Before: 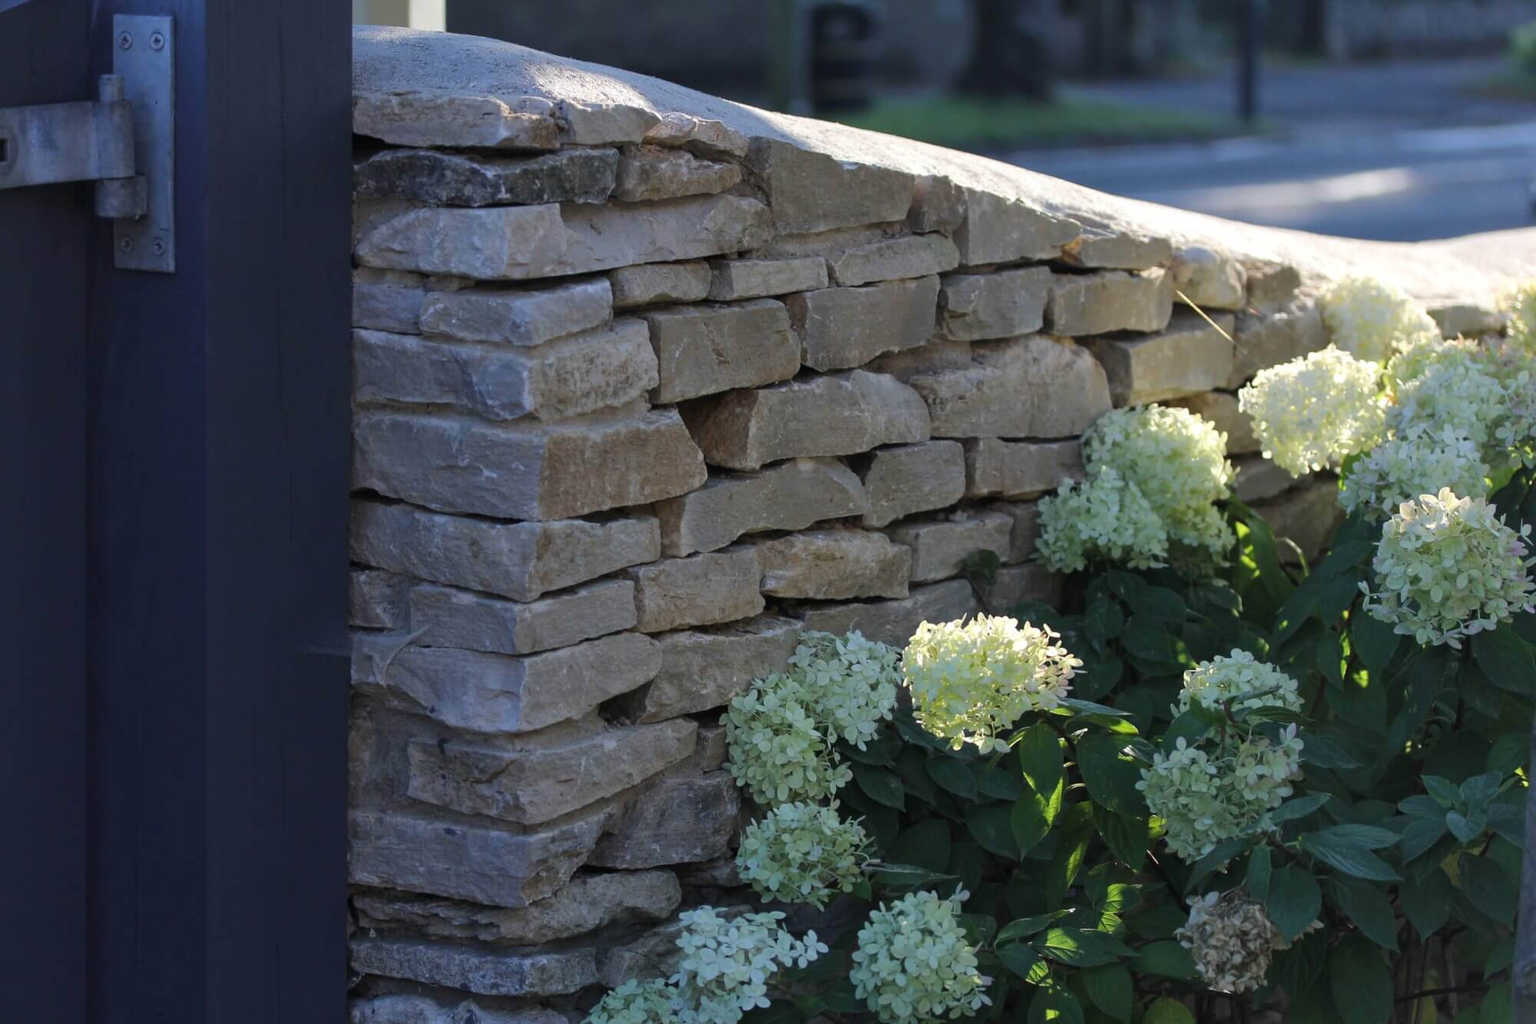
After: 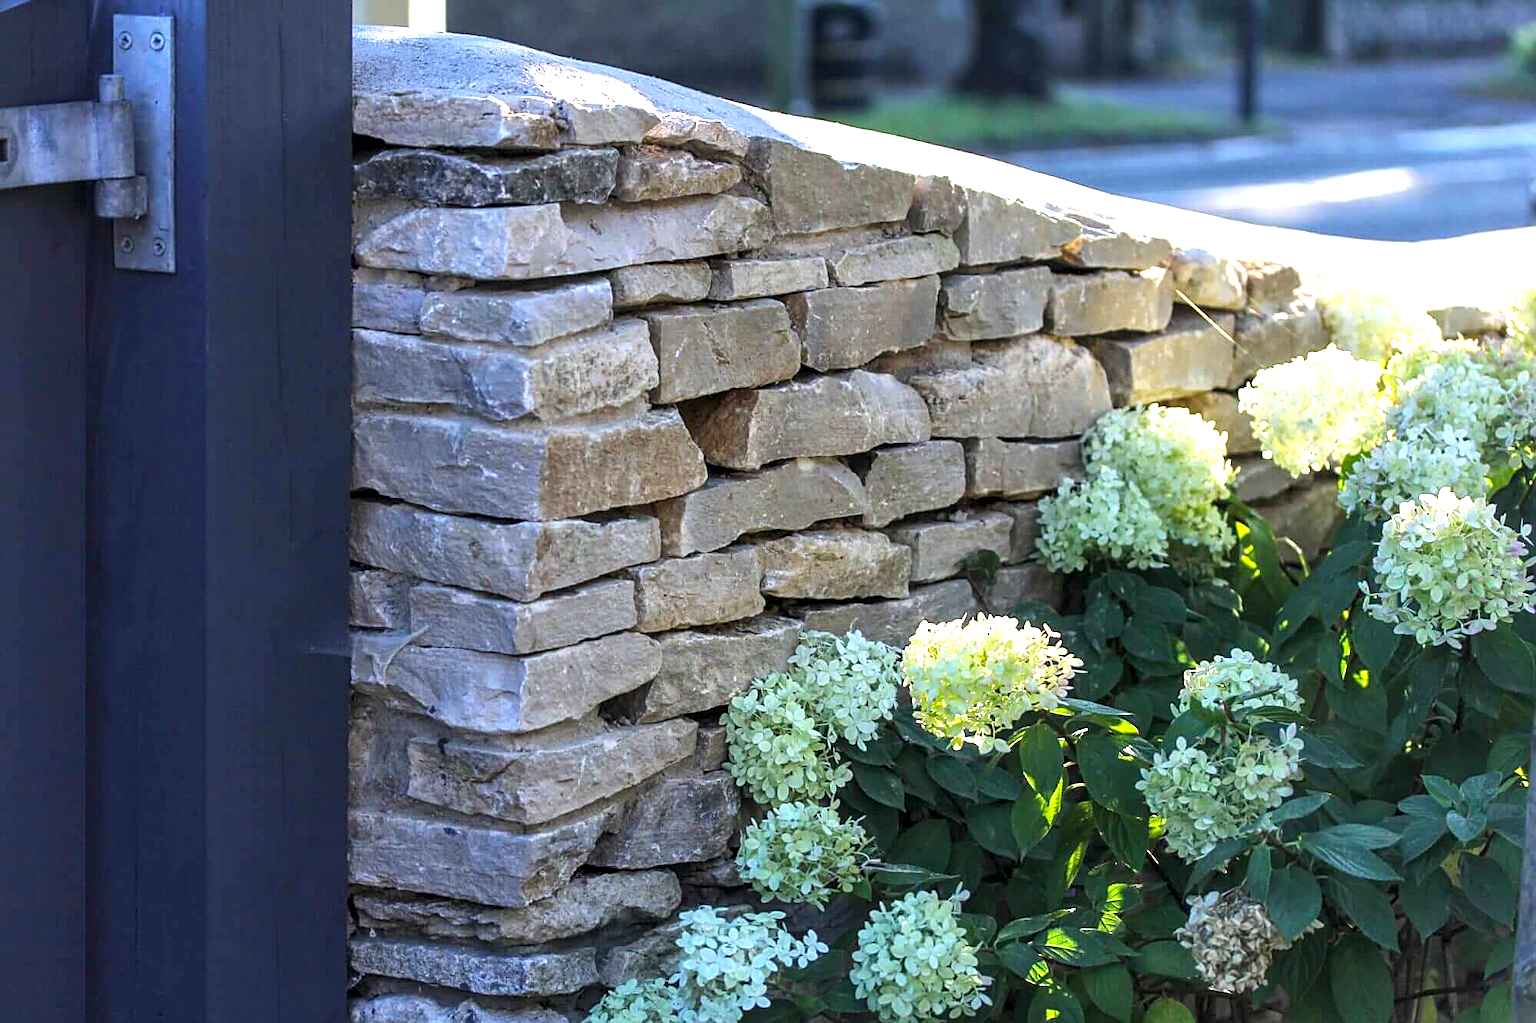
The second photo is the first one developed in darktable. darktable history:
exposure: black level correction 0, exposure 1.099 EV, compensate highlight preservation false
sharpen: on, module defaults
local contrast: detail 150%
color balance rgb: perceptual saturation grading › global saturation 29.908%
